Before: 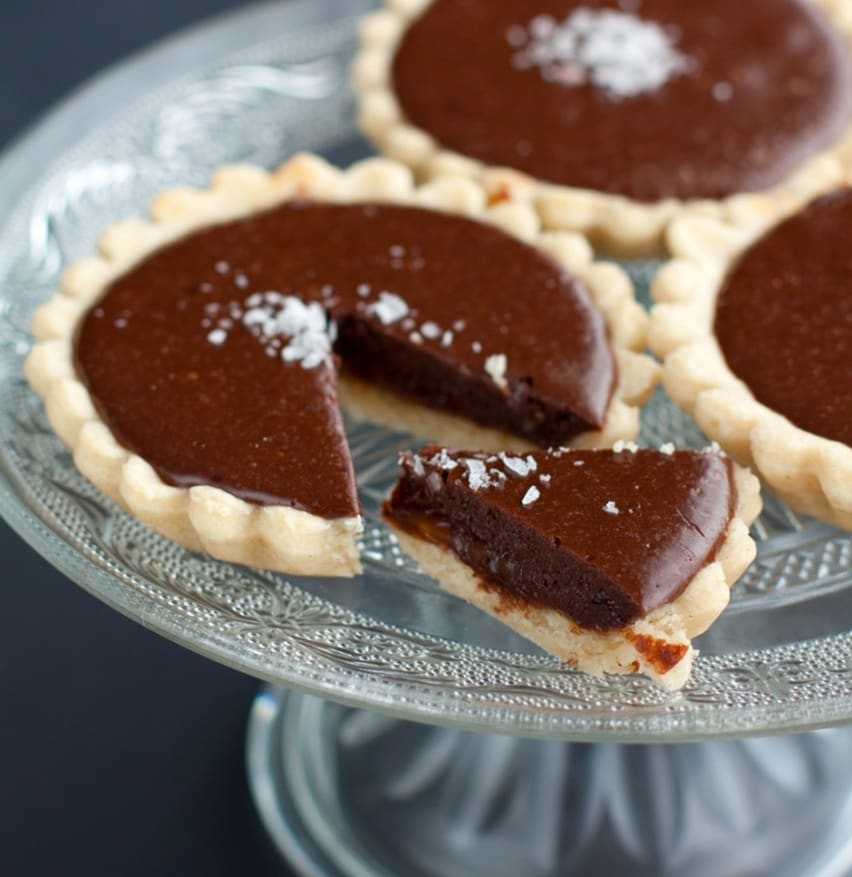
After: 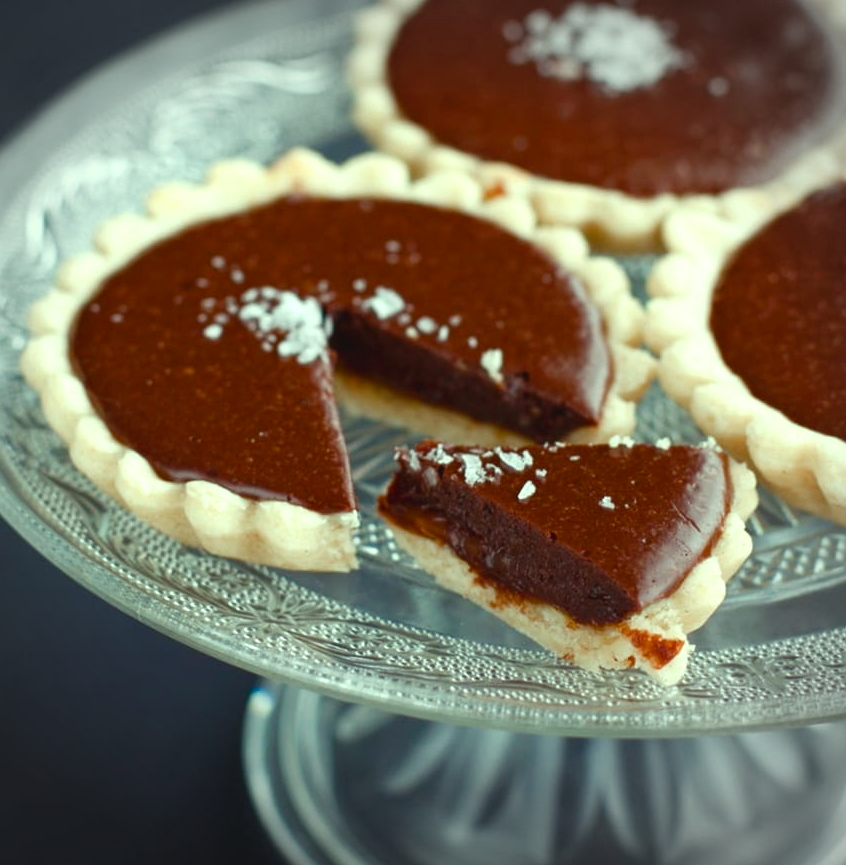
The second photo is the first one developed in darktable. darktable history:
vignetting: fall-off start 88.5%, fall-off radius 43.73%, width/height ratio 1.156
color balance rgb: highlights gain › luminance 15.605%, highlights gain › chroma 6.996%, highlights gain › hue 126.21°, global offset › luminance 0.478%, global offset › hue 171.93°, perceptual saturation grading › global saturation 20%, perceptual saturation grading › highlights -50.526%, perceptual saturation grading › shadows 30.194%
crop: left 0.472%, top 0.657%, right 0.23%, bottom 0.672%
